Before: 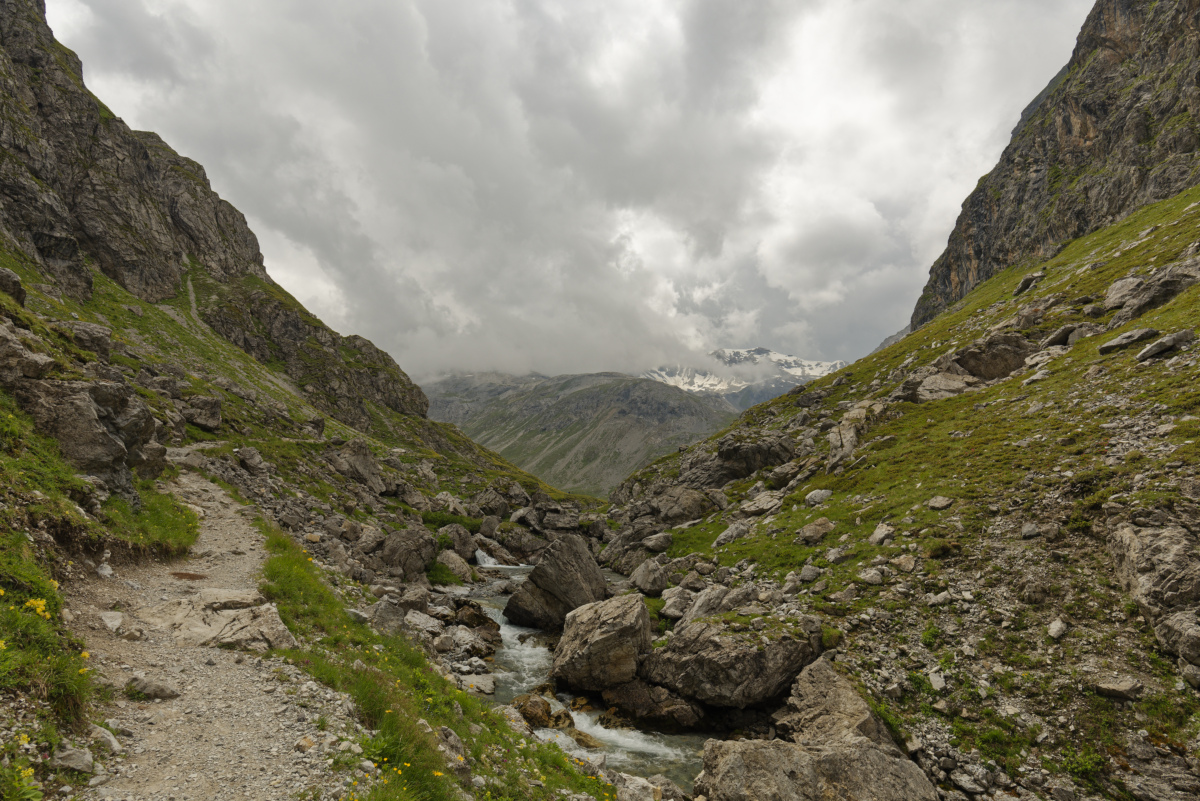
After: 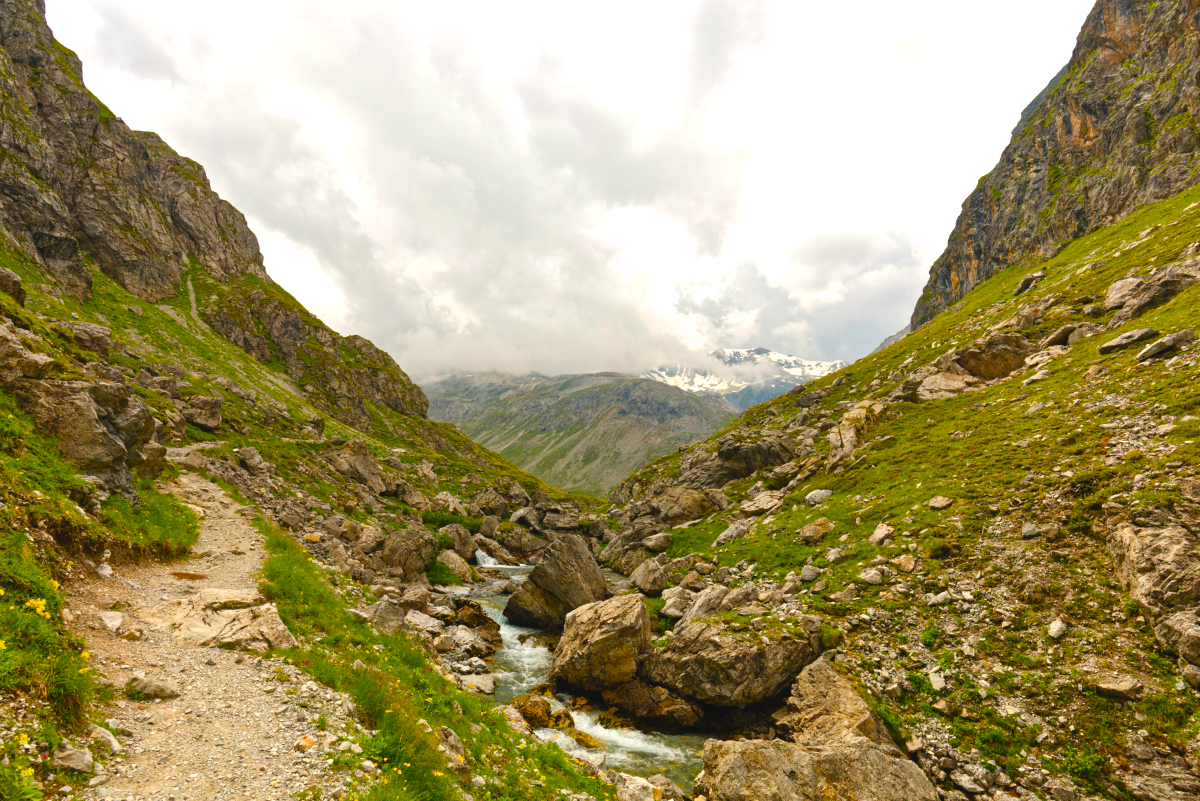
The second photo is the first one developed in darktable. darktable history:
color balance rgb: highlights gain › chroma 0.284%, highlights gain › hue 331.35°, global offset › luminance 0.477%, global offset › hue 172.42°, perceptual saturation grading › global saturation 35.127%, perceptual saturation grading › highlights -24.99%, perceptual saturation grading › shadows 24.403%, global vibrance 43.072%
exposure: black level correction 0, exposure 0.889 EV, compensate highlight preservation false
